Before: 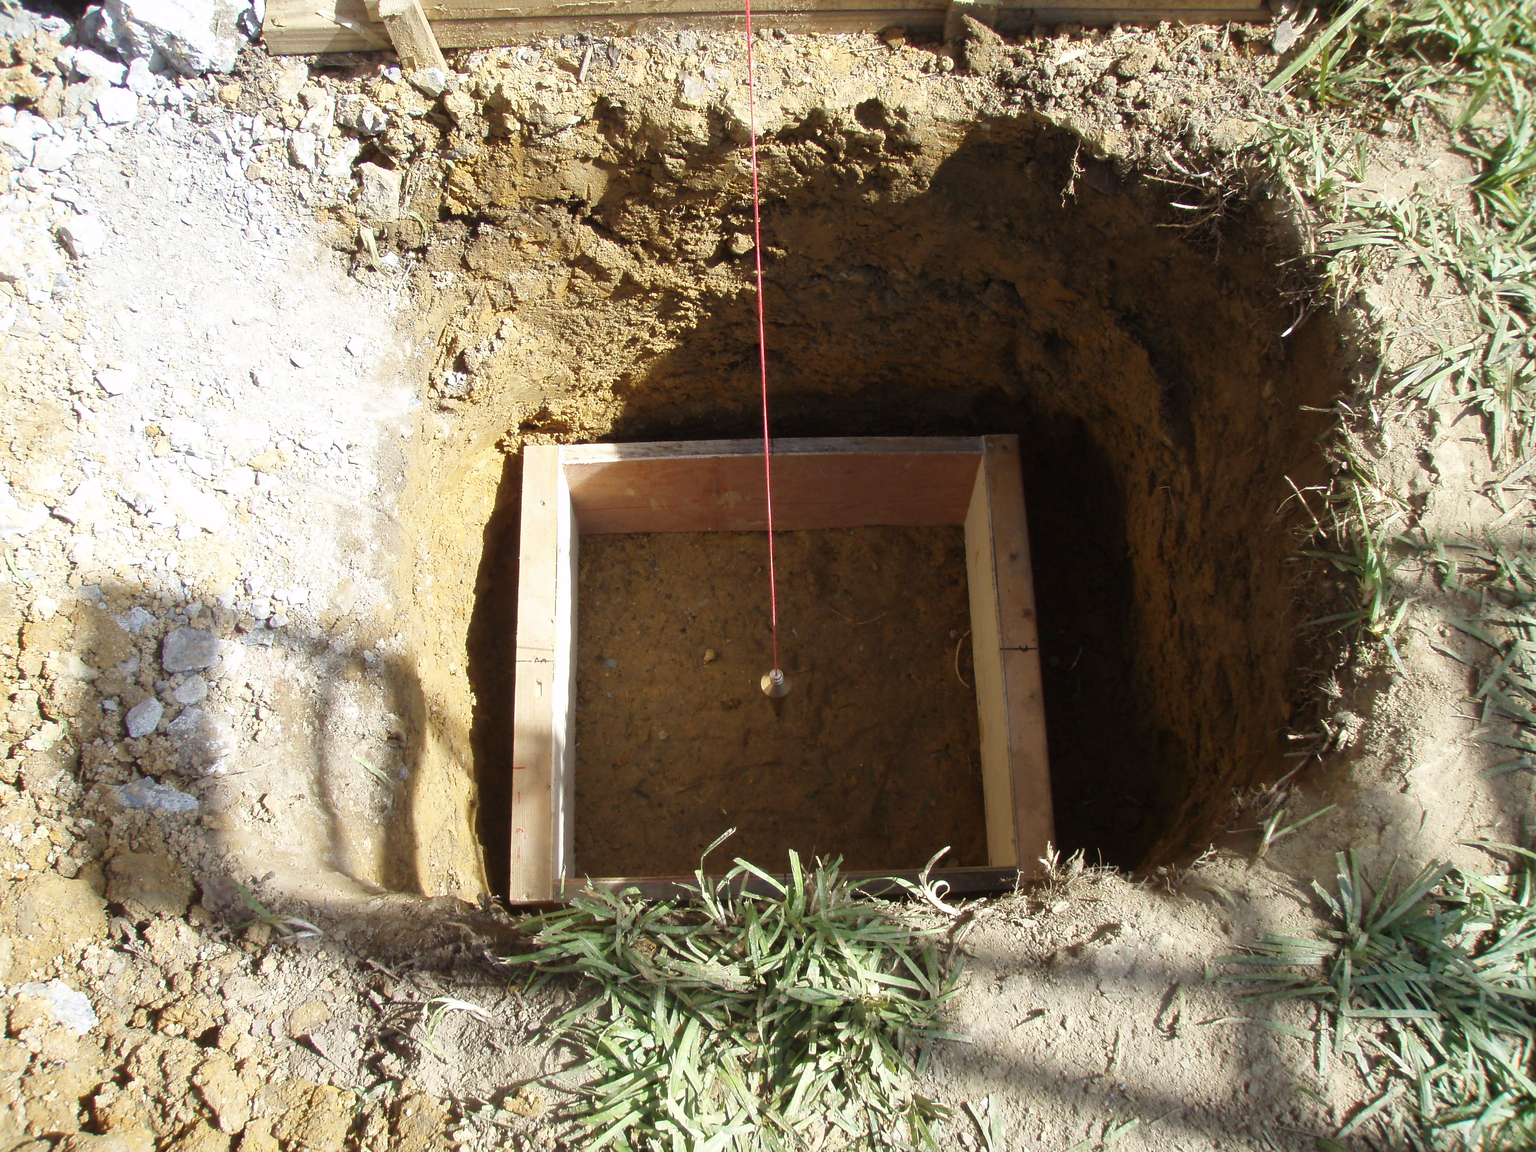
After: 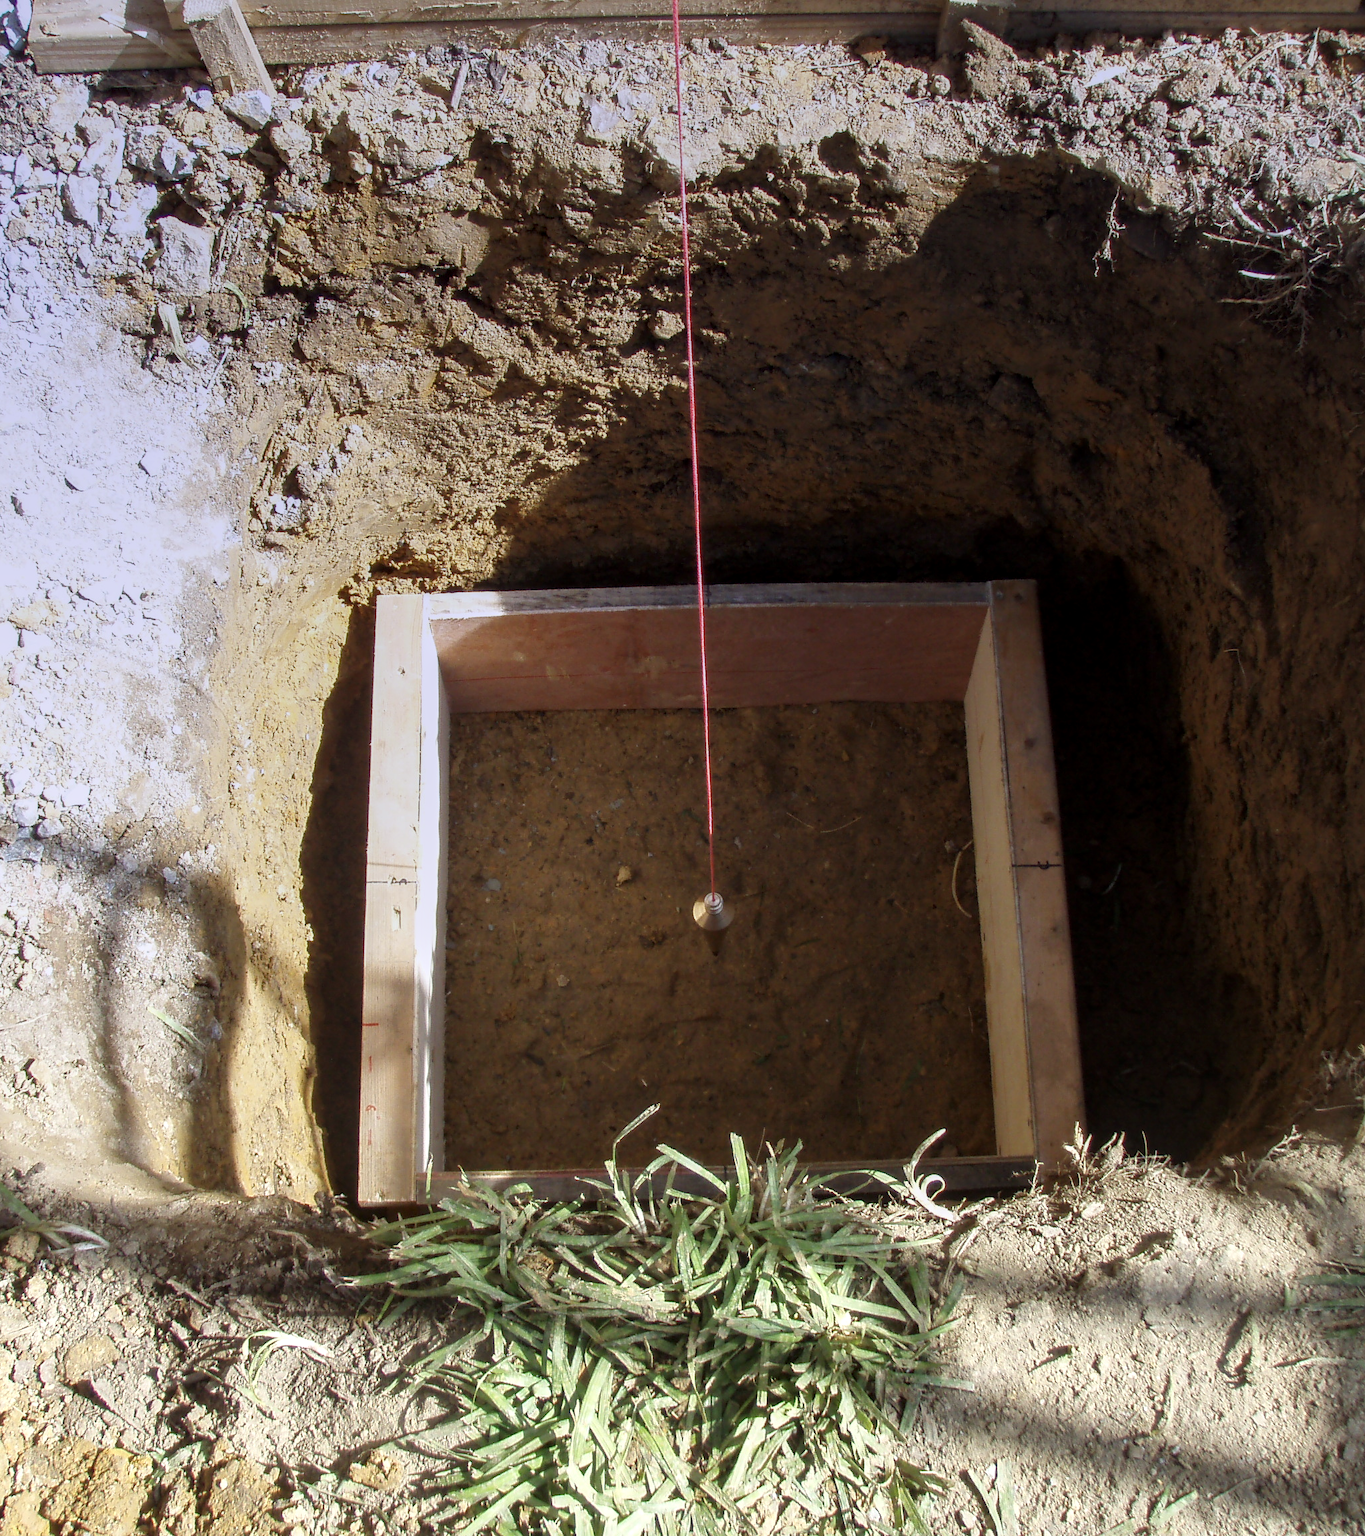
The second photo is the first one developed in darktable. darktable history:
local contrast: detail 130%
graduated density: hue 238.83°, saturation 50%
crop and rotate: left 15.754%, right 17.579%
